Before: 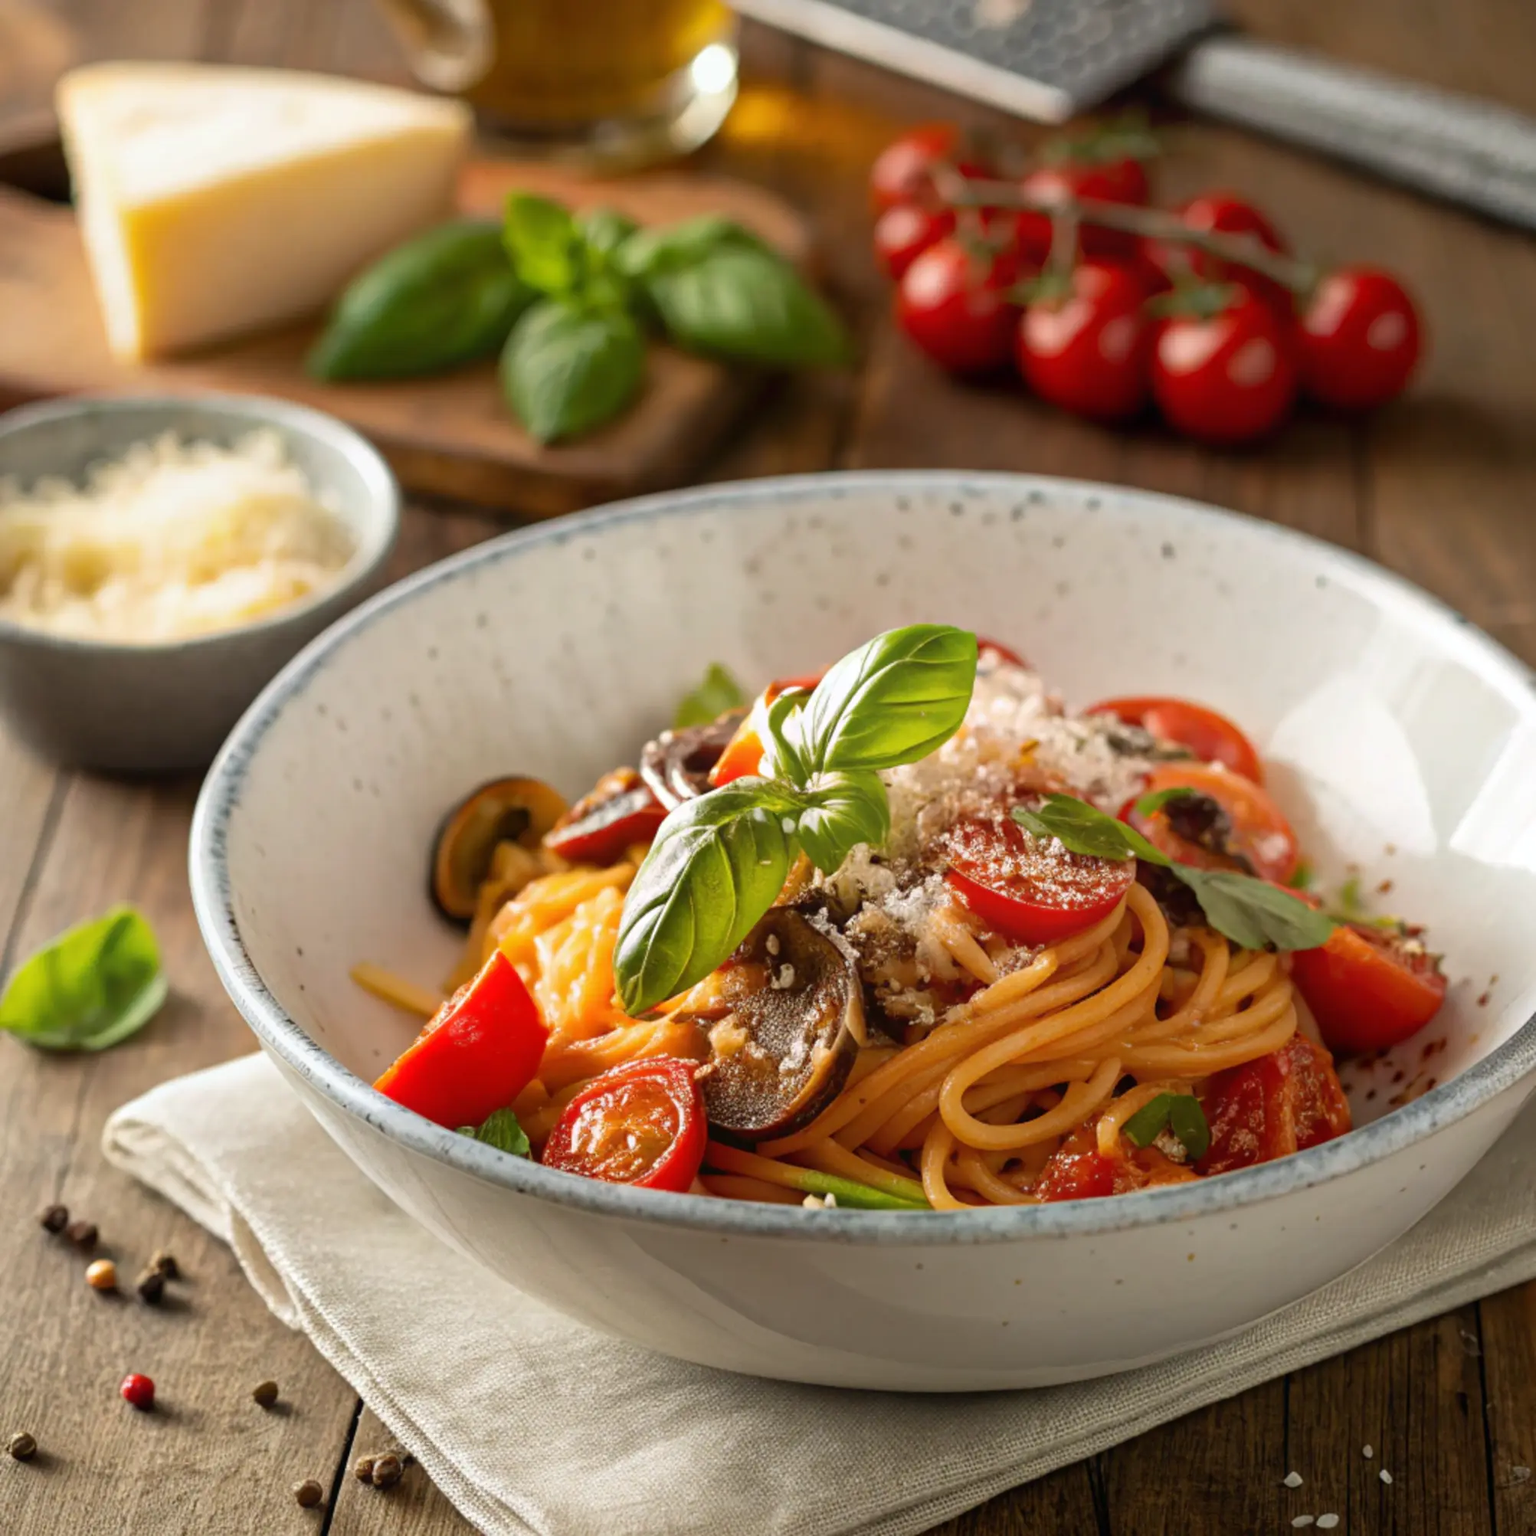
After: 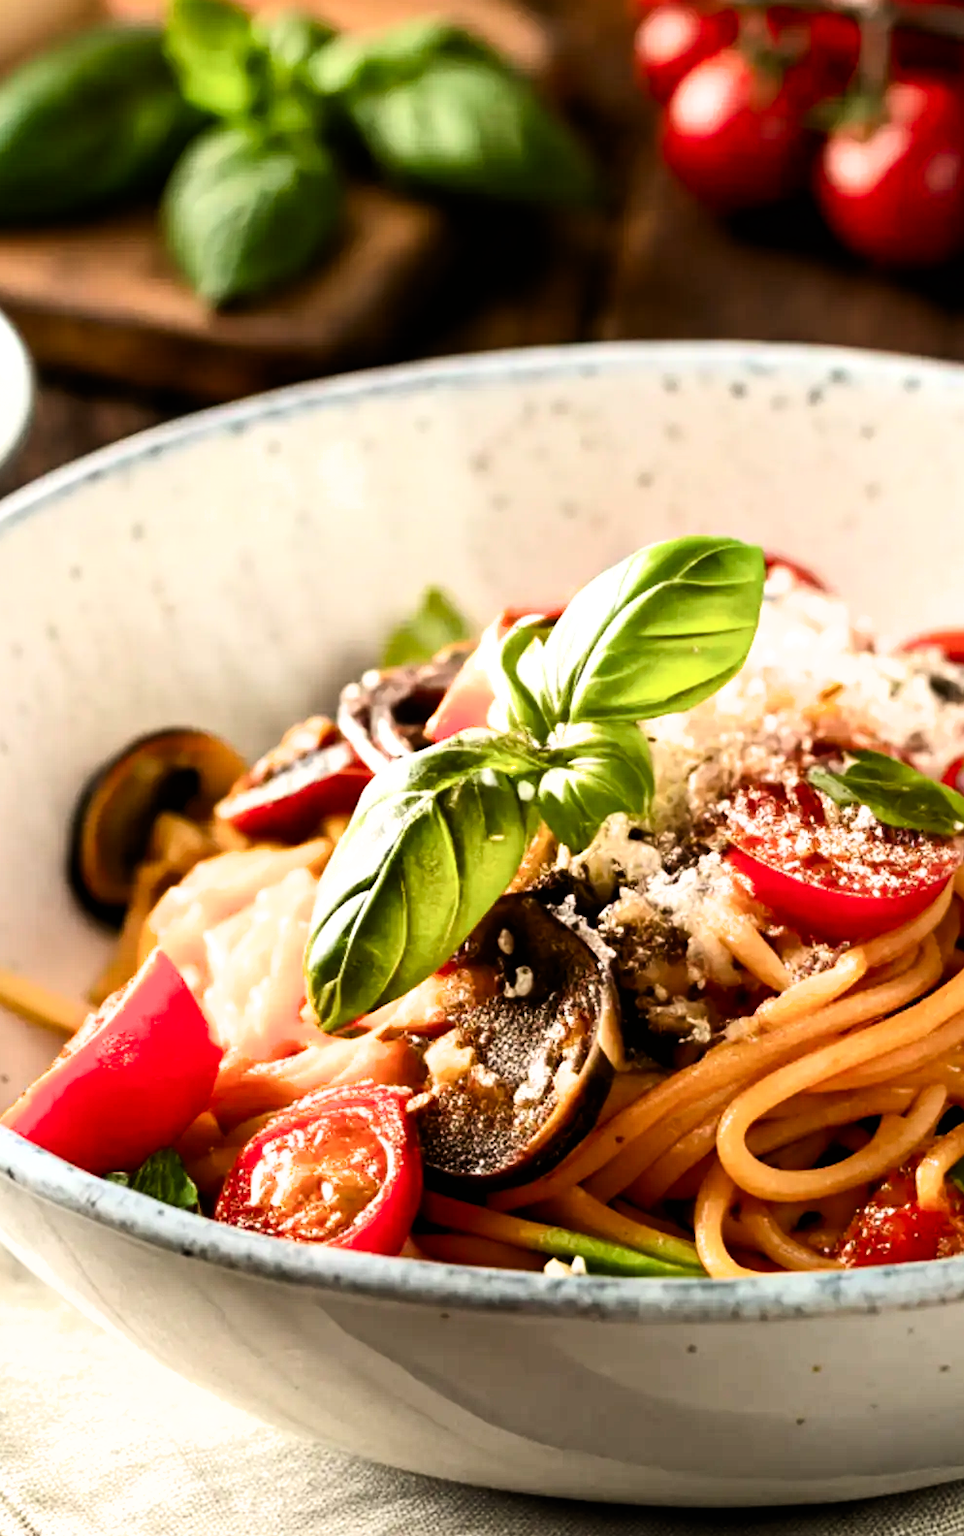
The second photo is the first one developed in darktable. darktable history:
filmic rgb: black relative exposure -8.26 EV, white relative exposure 2.24 EV, hardness 7.19, latitude 84.92%, contrast 1.698, highlights saturation mix -3.03%, shadows ↔ highlights balance -2.98%, iterations of high-quality reconstruction 0
contrast brightness saturation: contrast 0.226, brightness 0.099, saturation 0.295
crop and rotate: angle 0.012°, left 24.288%, top 13.096%, right 26.07%, bottom 7.844%
